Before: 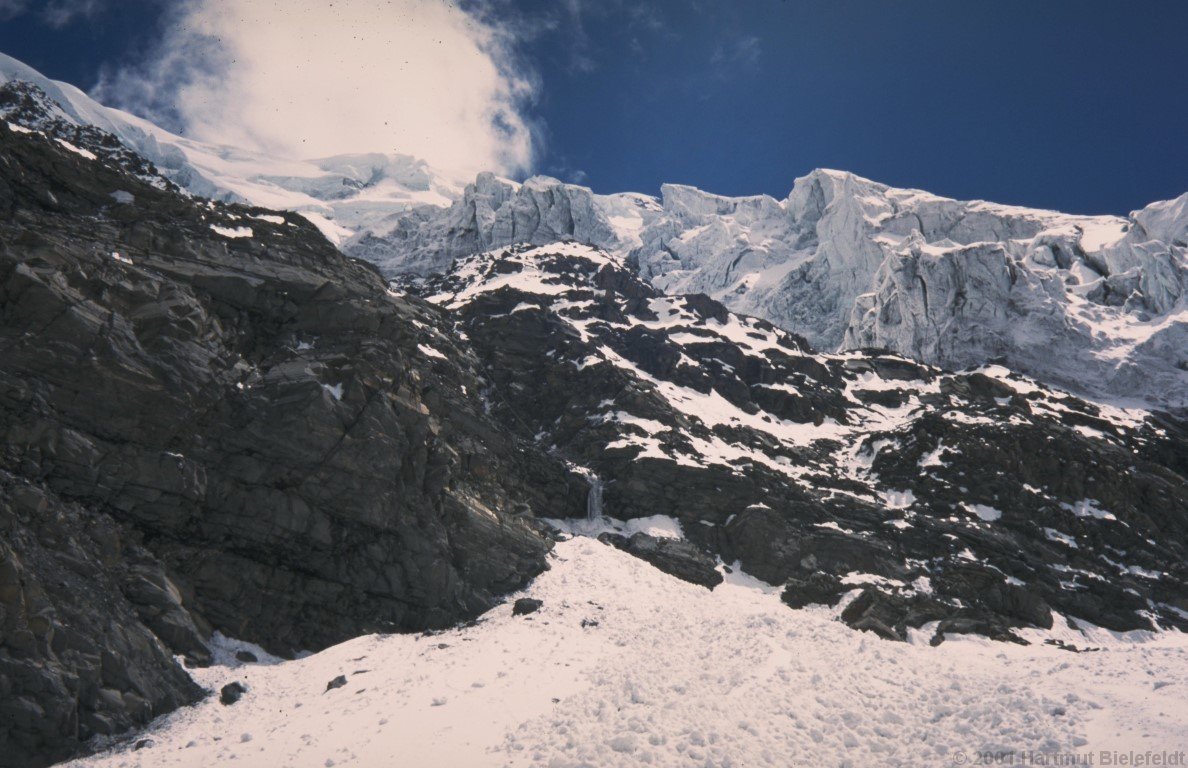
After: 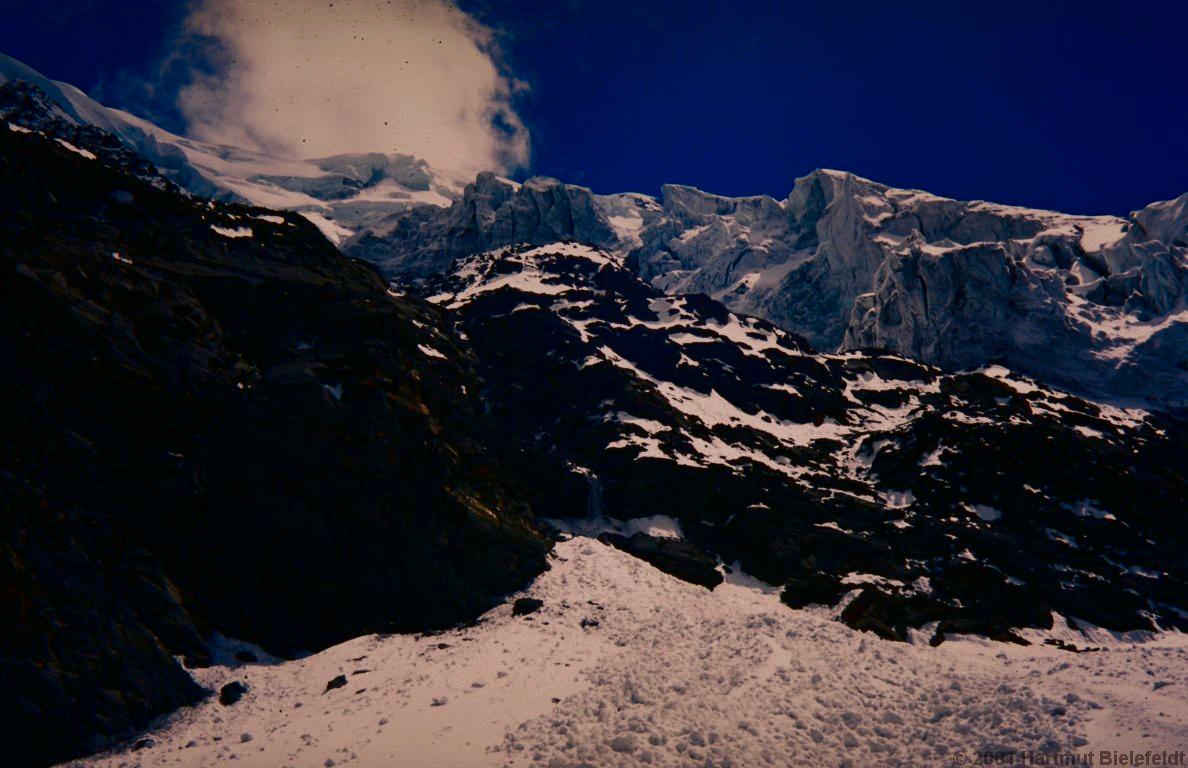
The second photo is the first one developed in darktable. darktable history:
contrast brightness saturation: brightness -0.985, saturation 0.993
